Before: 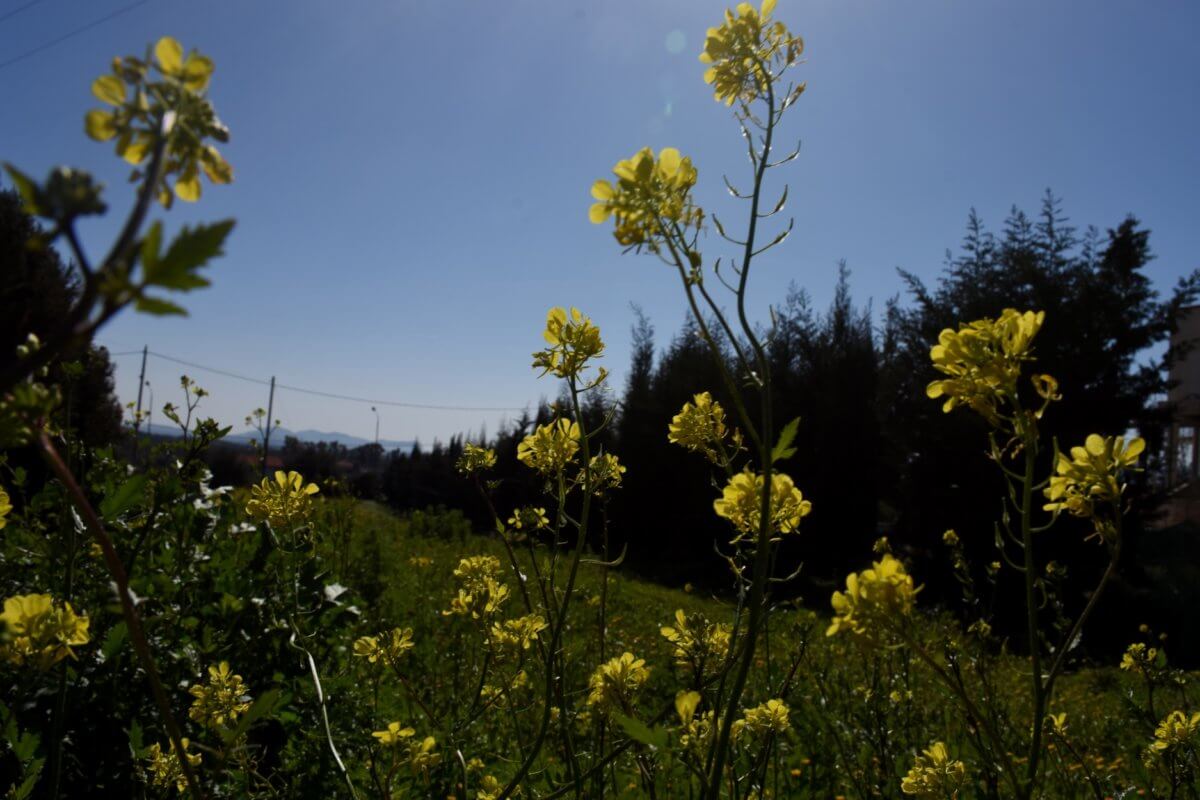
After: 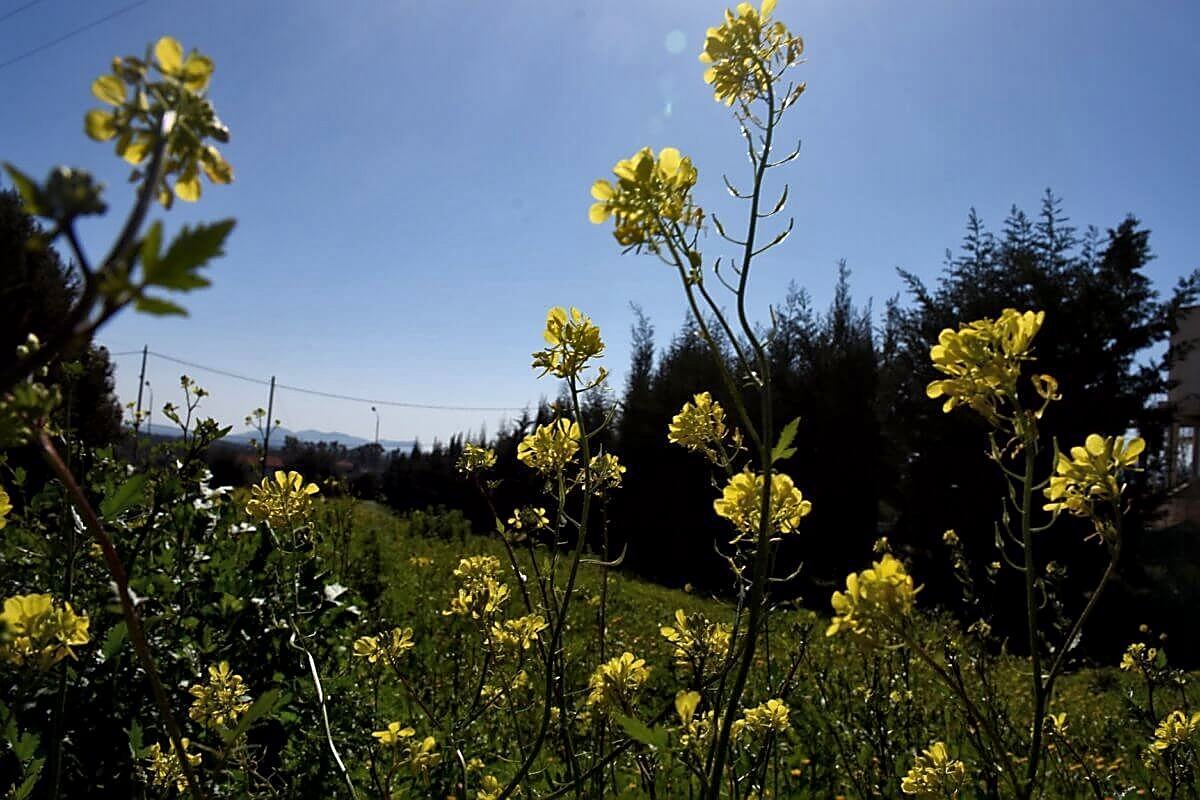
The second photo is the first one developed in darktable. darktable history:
sharpen: radius 1.396, amount 1.258, threshold 0.785
exposure: exposure 0.497 EV, compensate highlight preservation false
local contrast: mode bilateral grid, contrast 19, coarseness 50, detail 139%, midtone range 0.2
